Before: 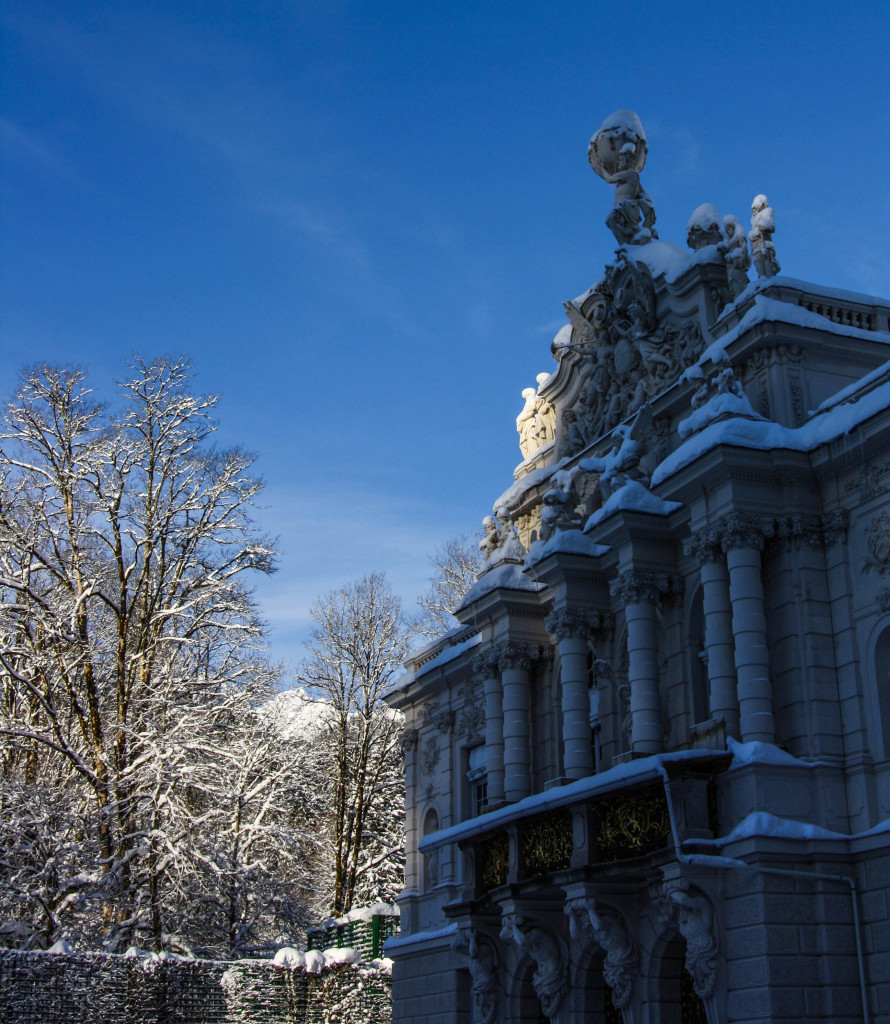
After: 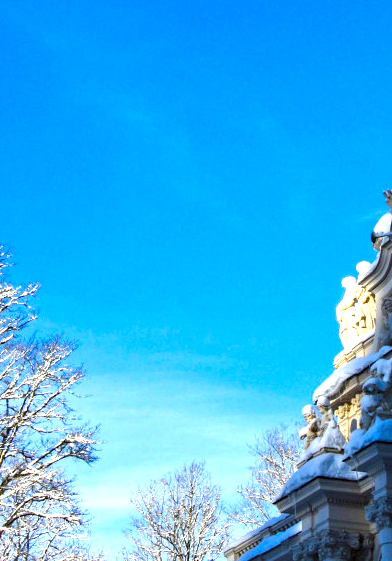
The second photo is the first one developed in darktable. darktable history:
exposure: black level correction 0, exposure 0.953 EV, compensate exposure bias true, compensate highlight preservation false
haze removal: compatibility mode true, adaptive false
crop: left 20.248%, top 10.86%, right 35.675%, bottom 34.321%
color correction: saturation 1.32
